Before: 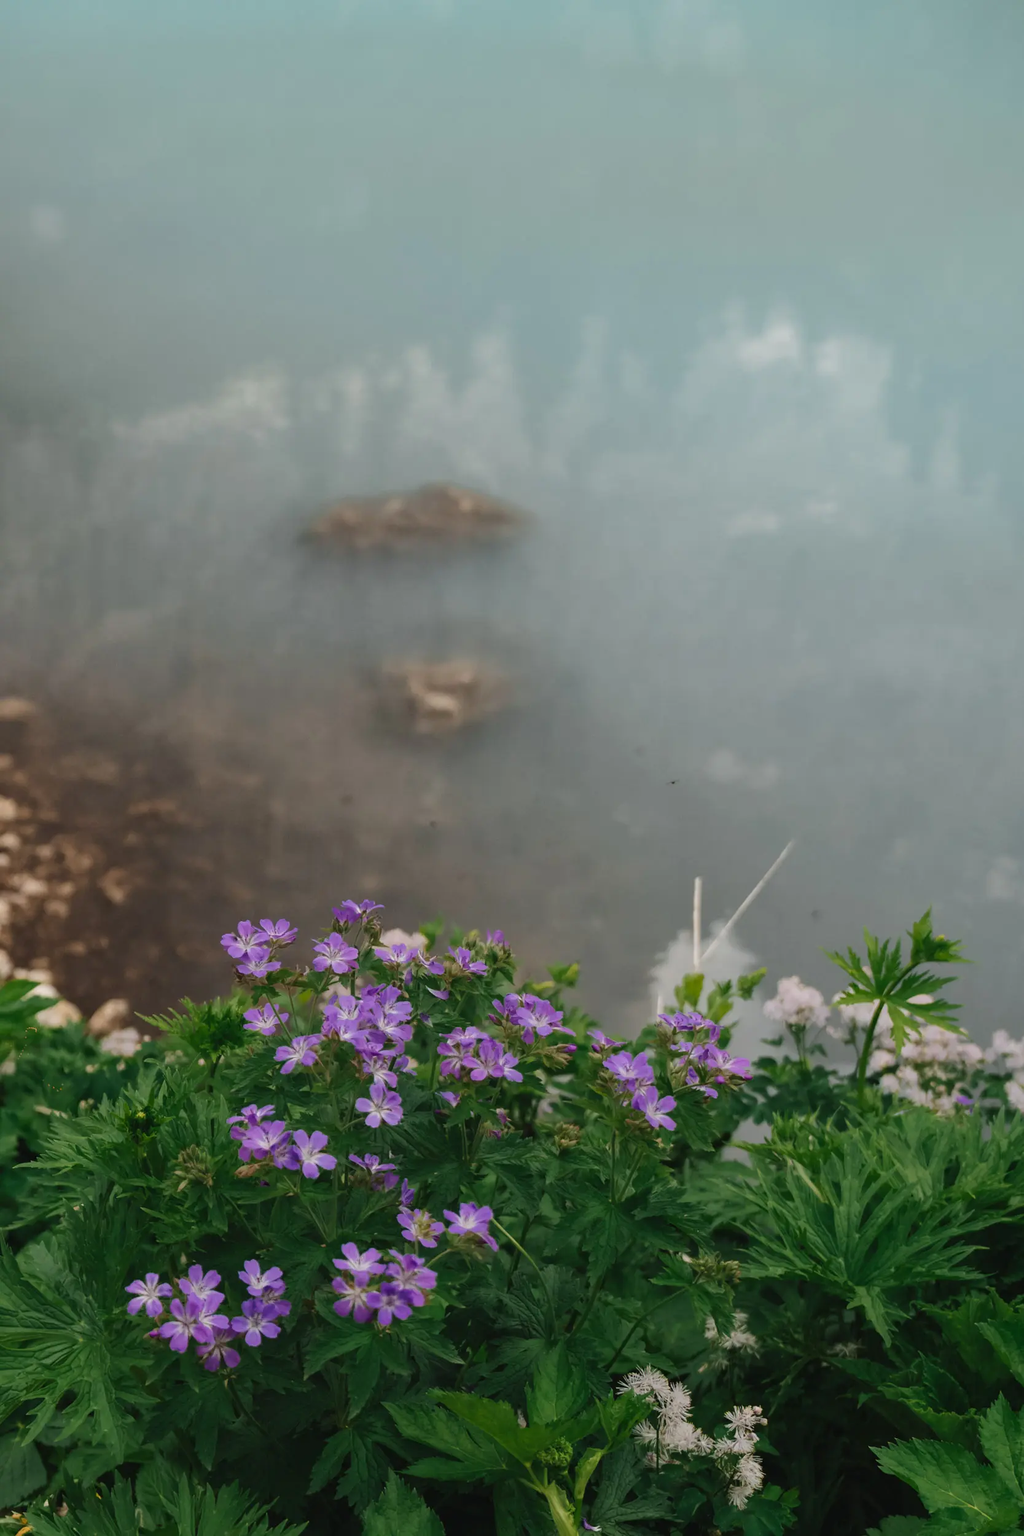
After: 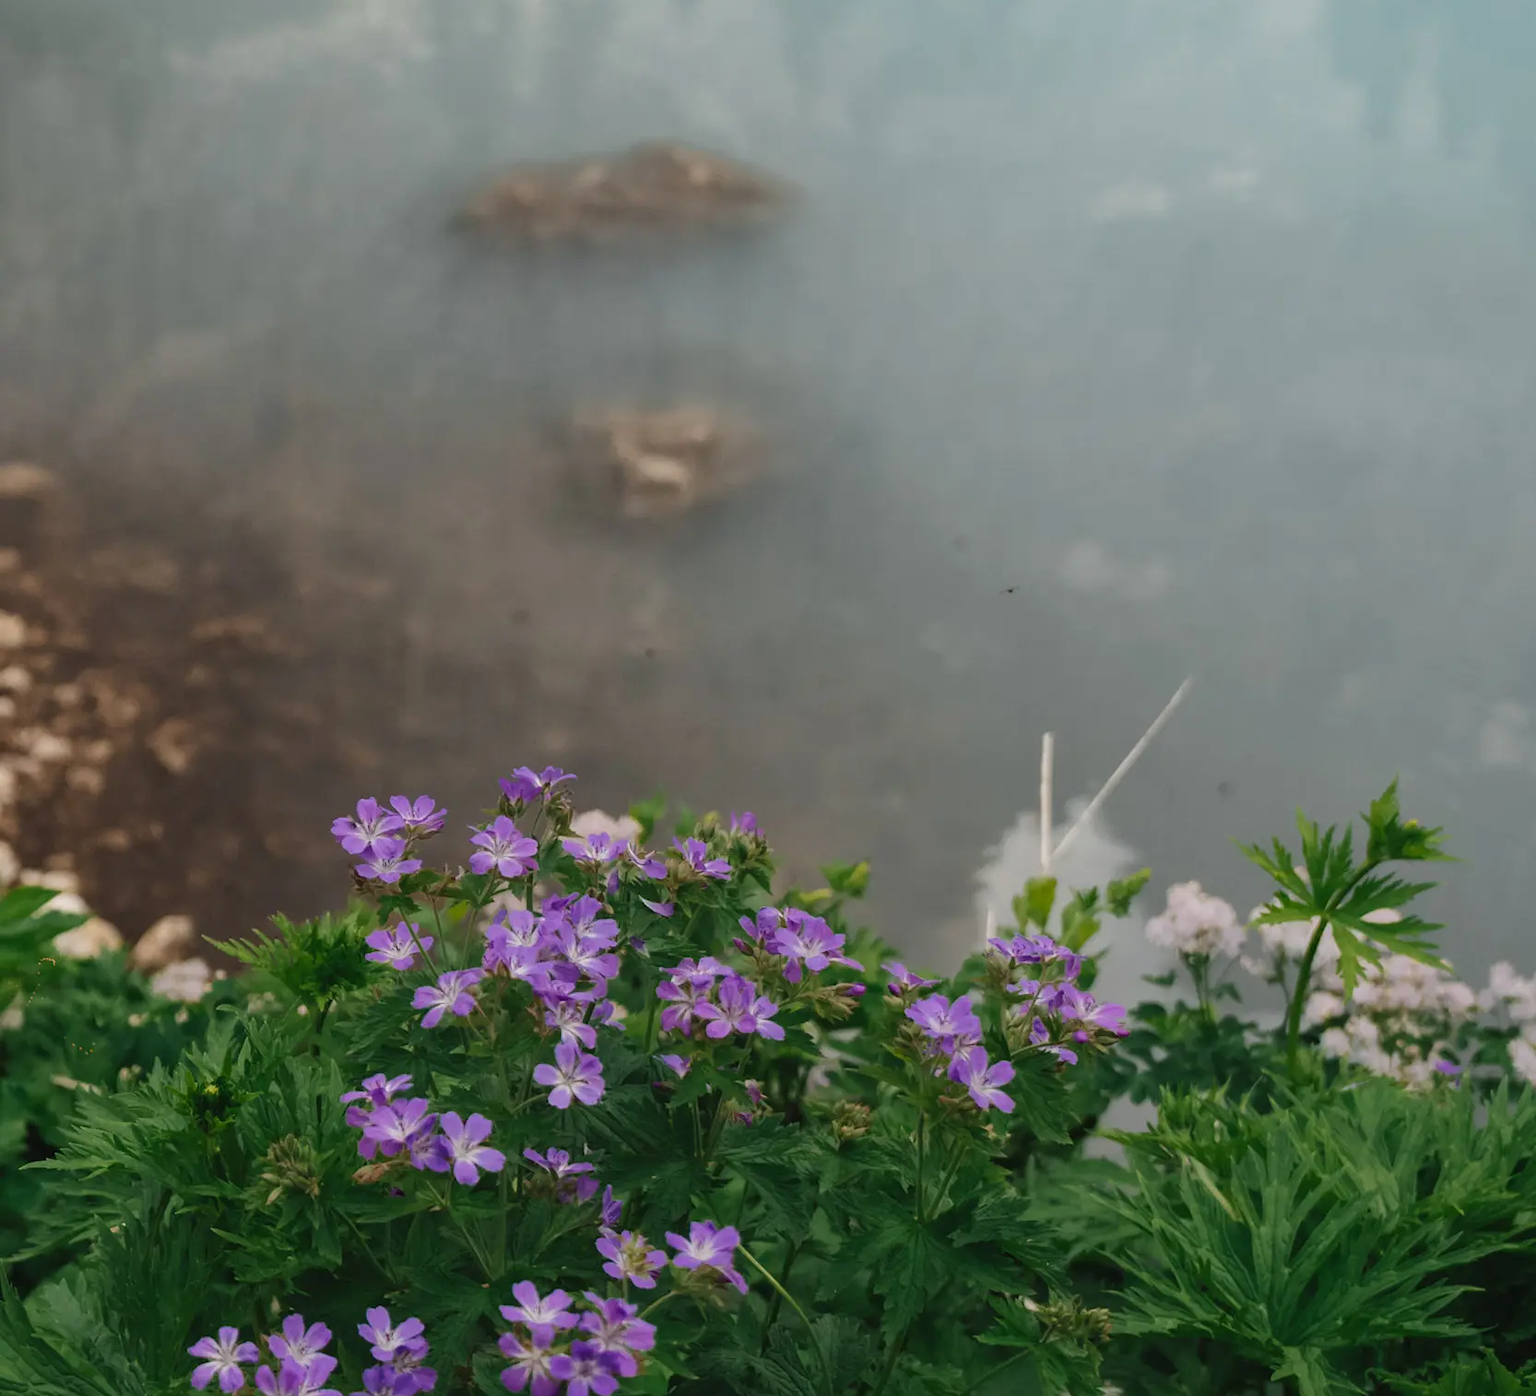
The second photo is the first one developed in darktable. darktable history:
crop and rotate: top 25.343%, bottom 14.026%
